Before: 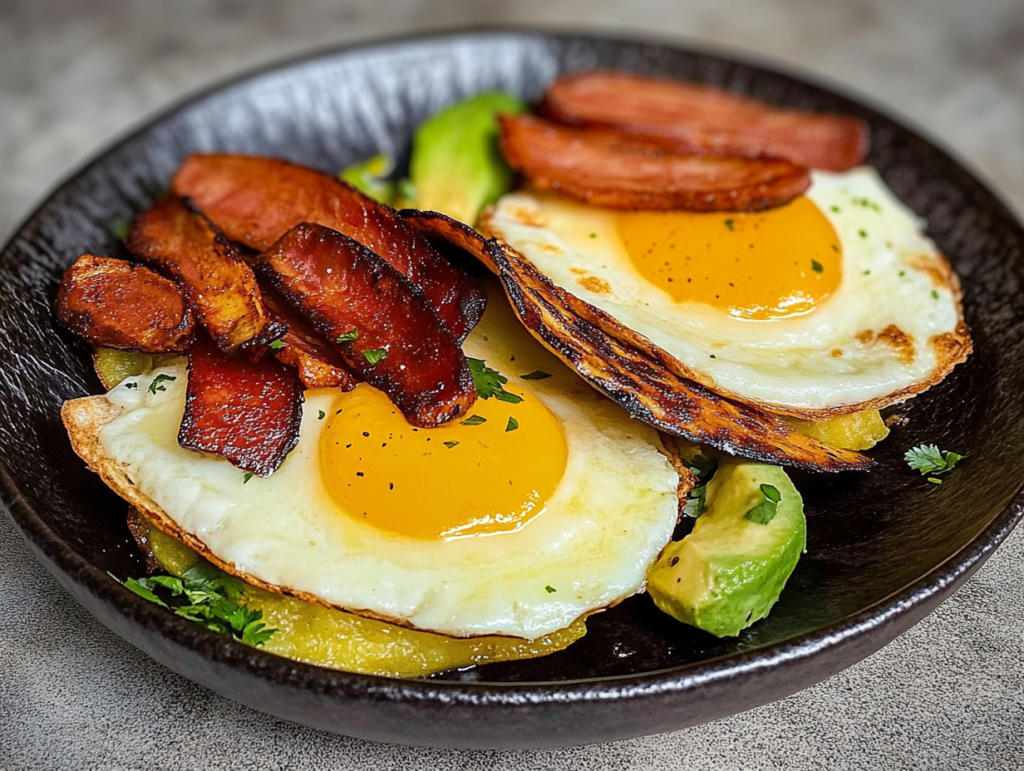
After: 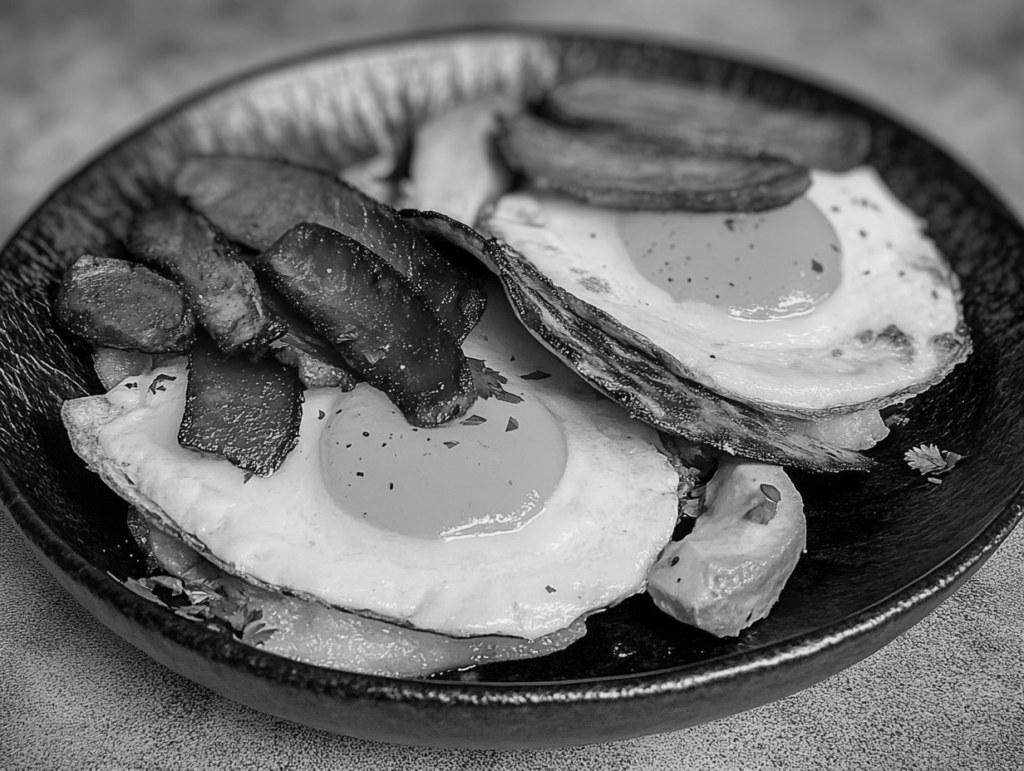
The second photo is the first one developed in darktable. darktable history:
monochrome: a -92.57, b 58.91
color correction: highlights a* -7.23, highlights b* -0.161, shadows a* 20.08, shadows b* 11.73
color balance rgb: perceptual saturation grading › global saturation 20%, global vibrance 20%
